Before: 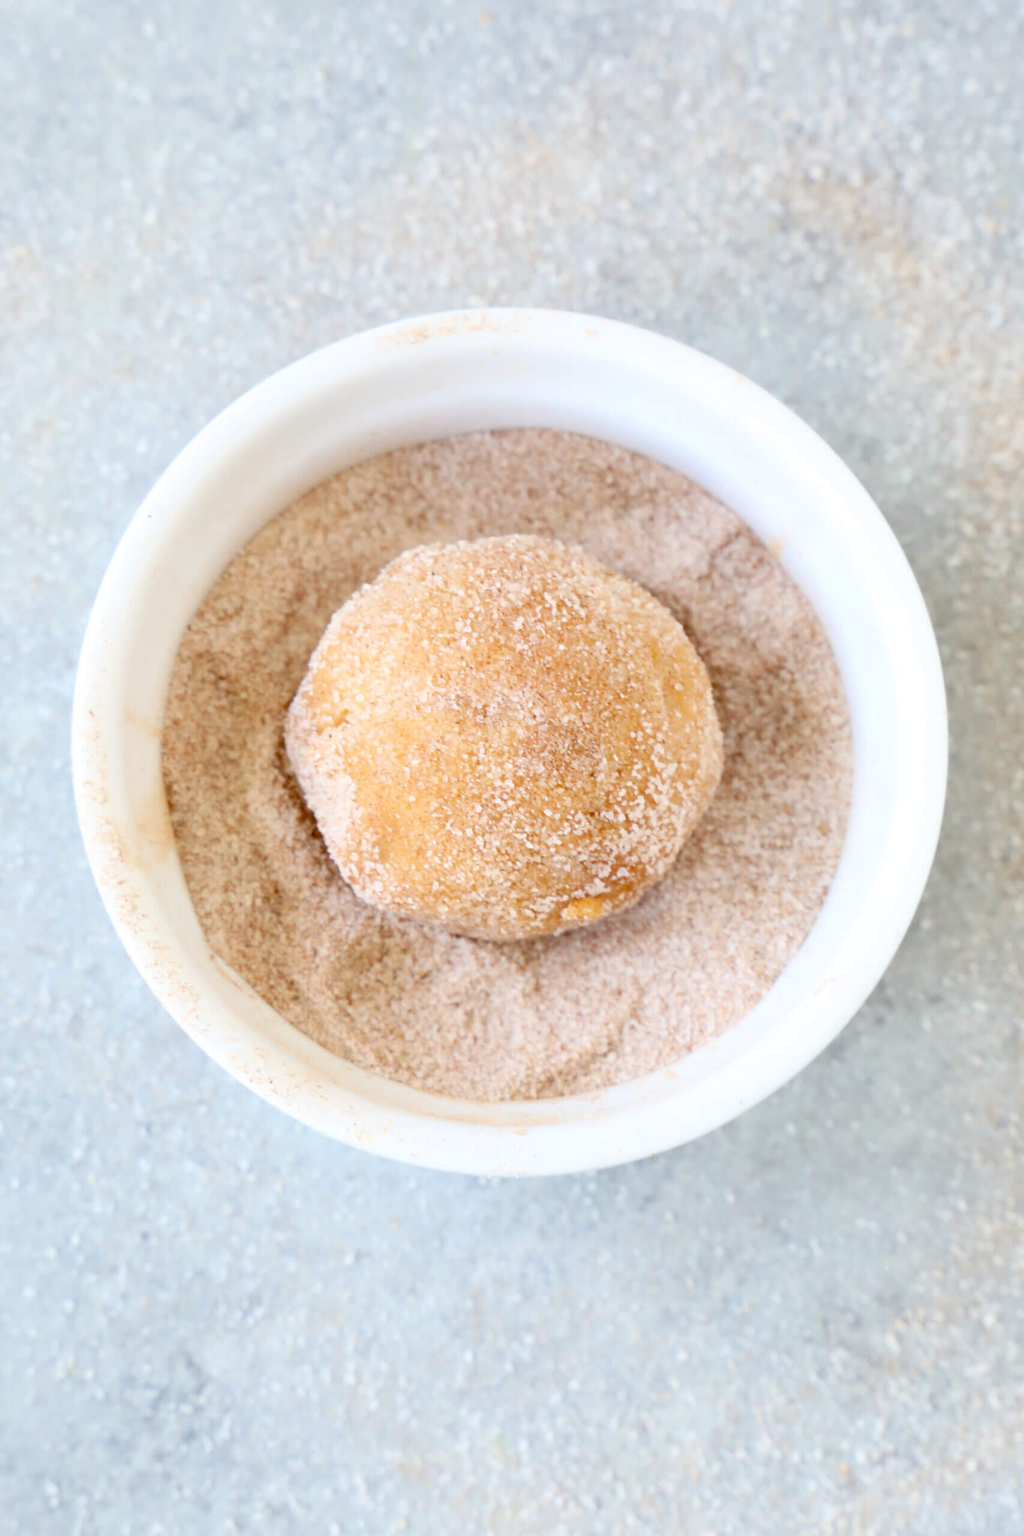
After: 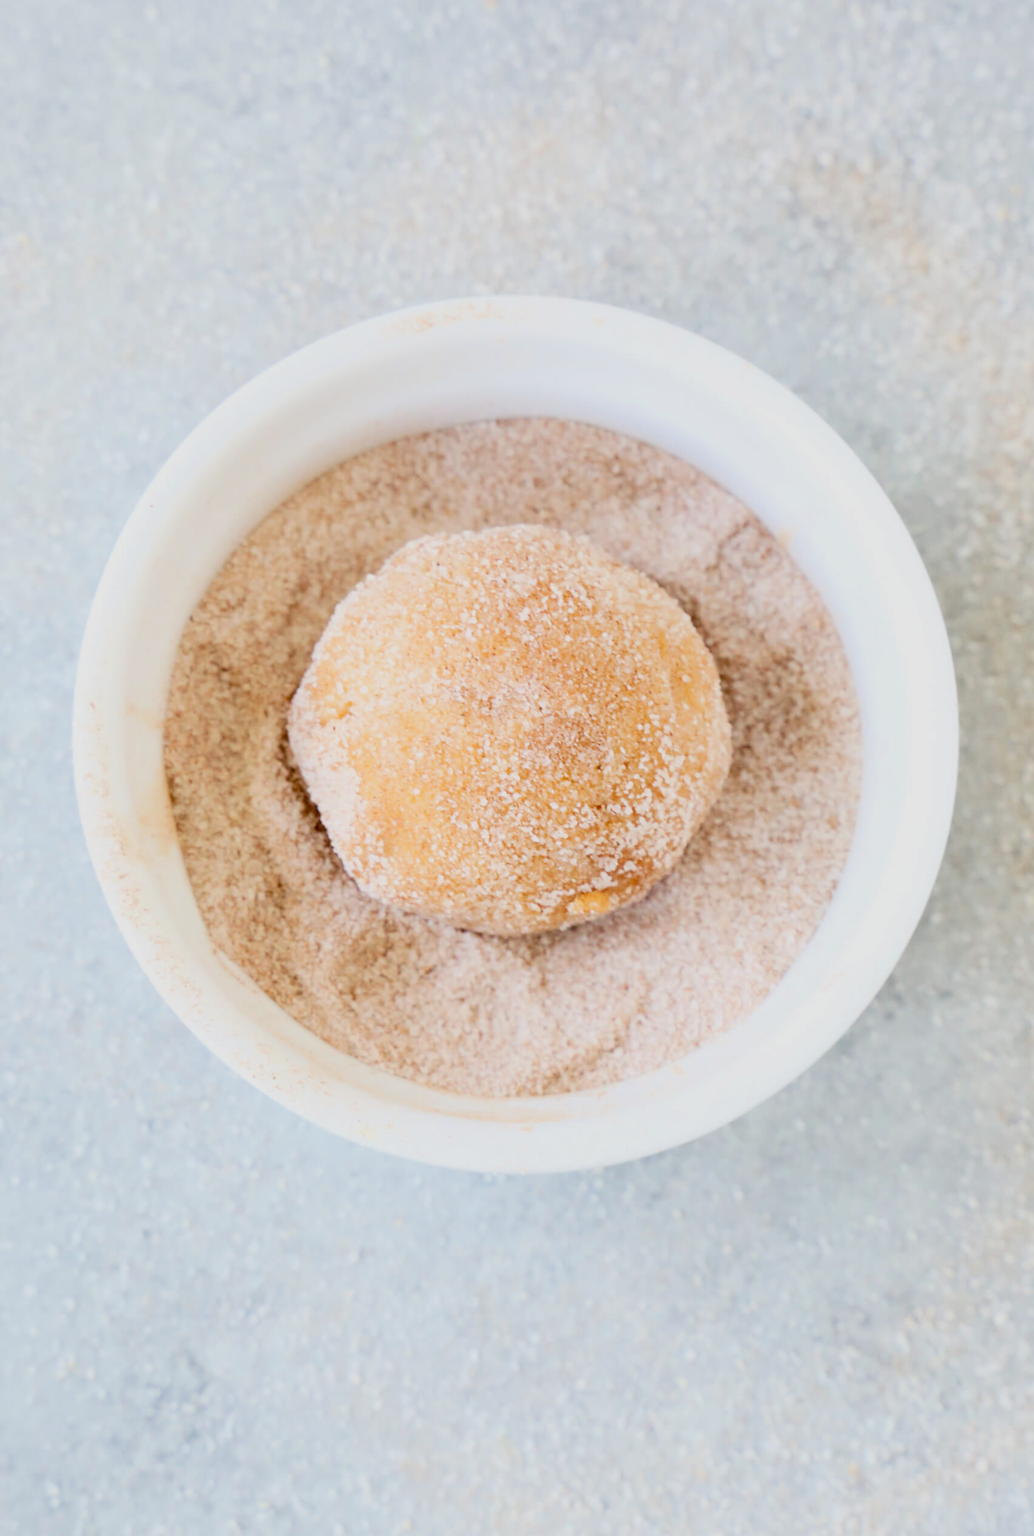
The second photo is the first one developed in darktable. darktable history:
filmic rgb: black relative exposure -5 EV, hardness 2.88, contrast 1.3, highlights saturation mix -10%
crop: top 1.049%, right 0.001%
